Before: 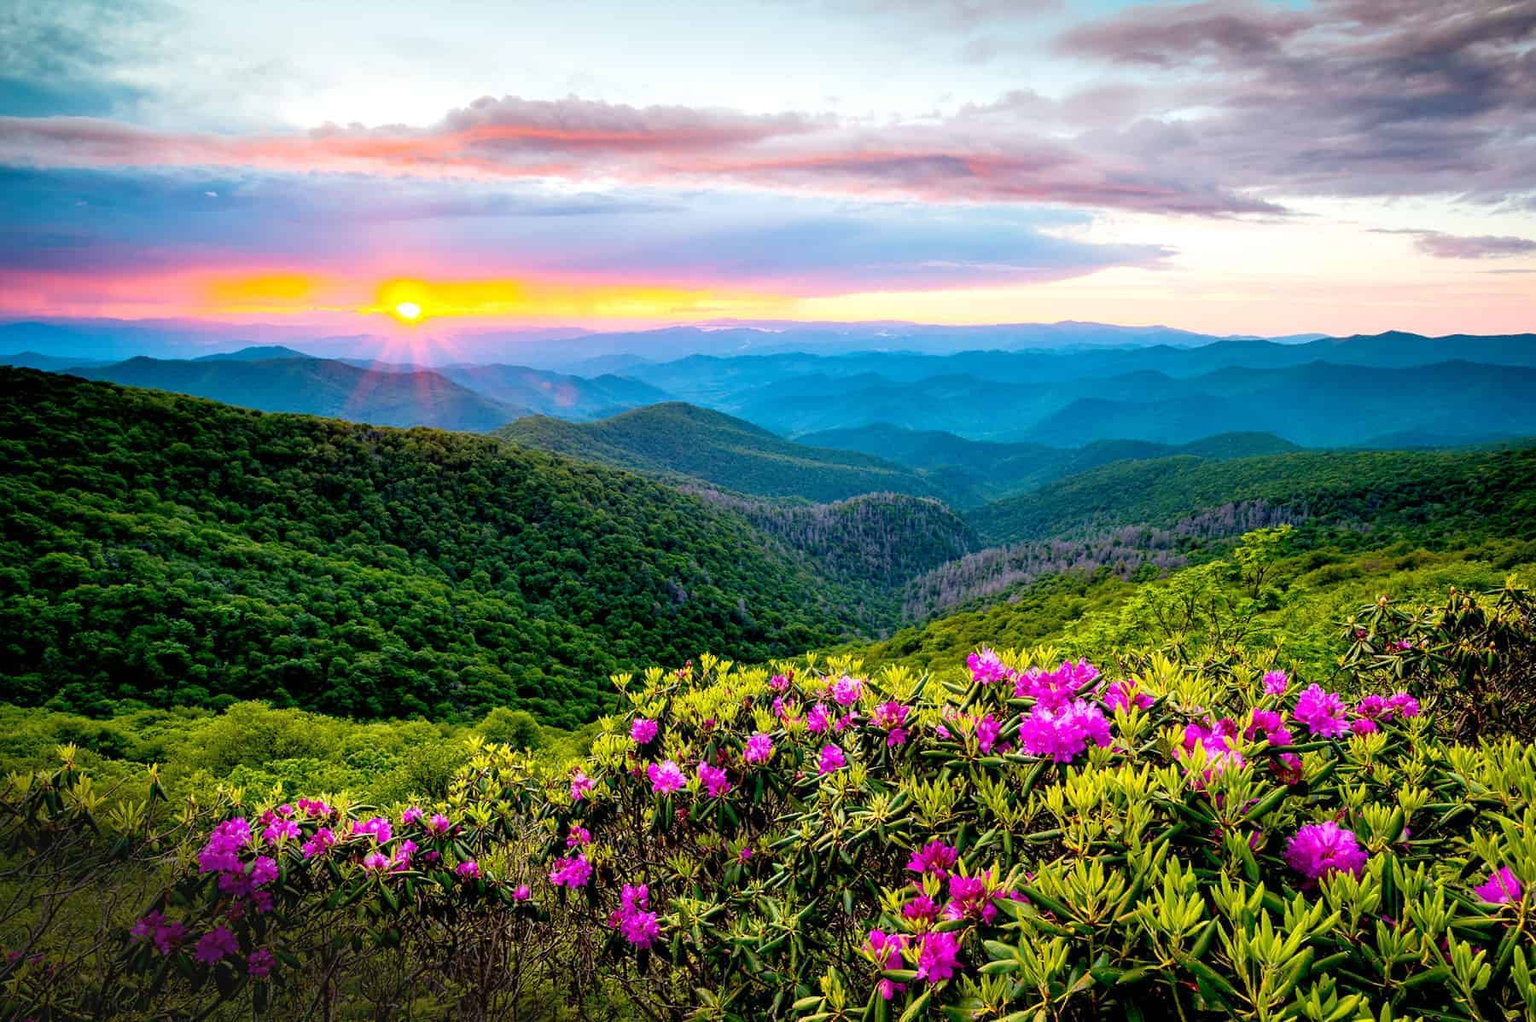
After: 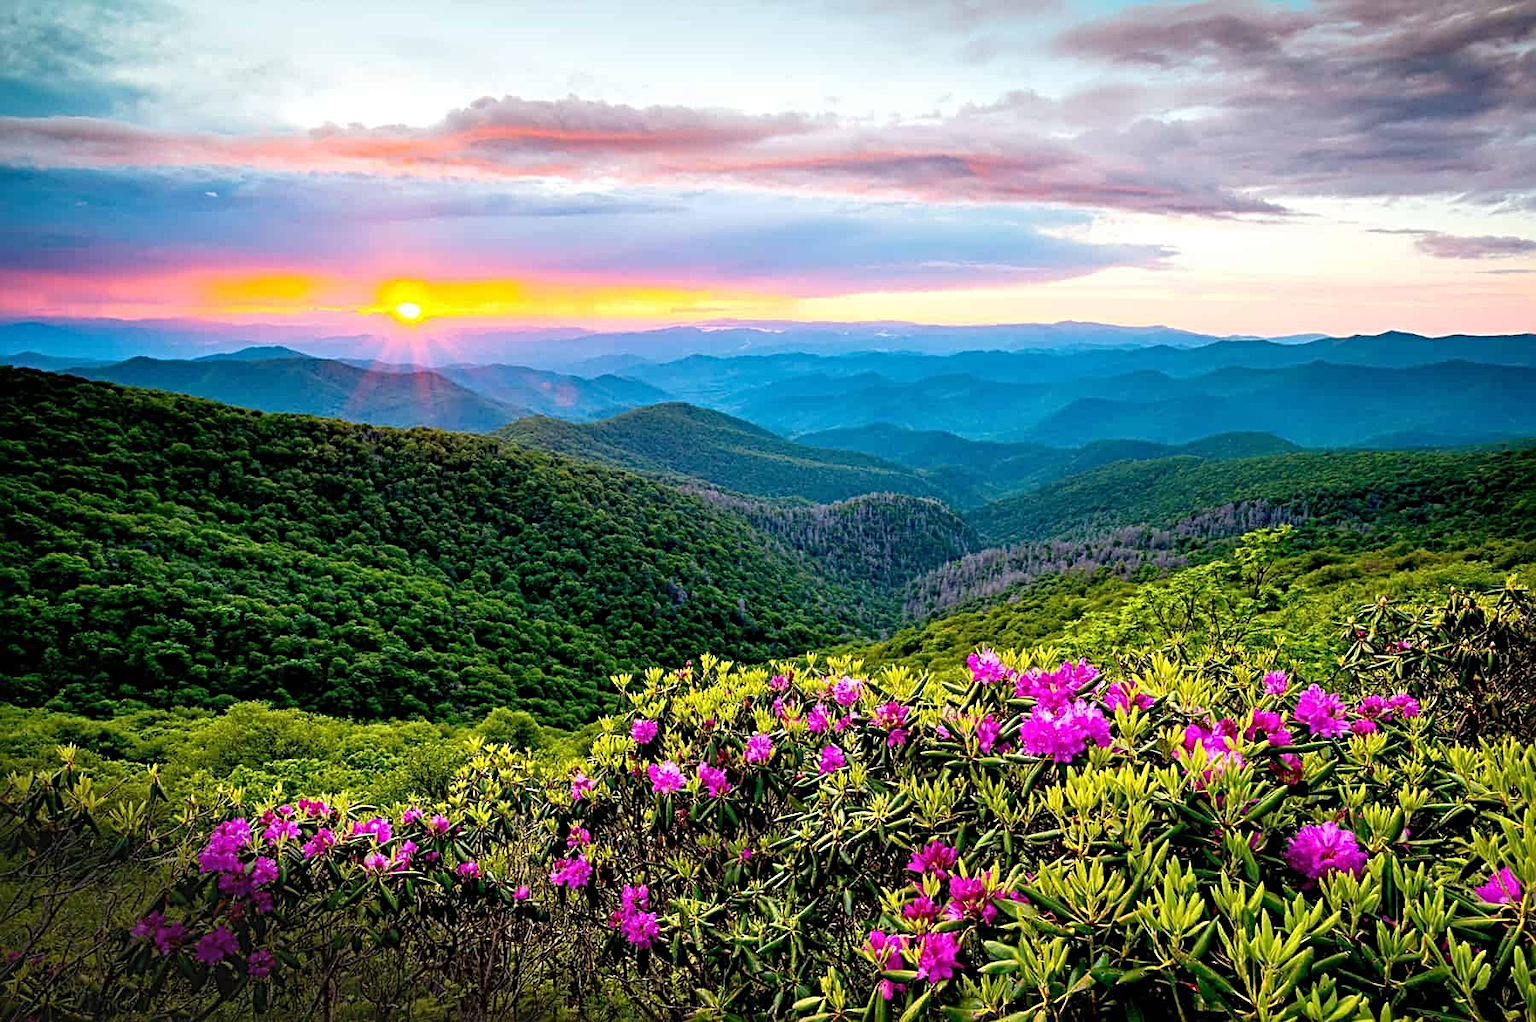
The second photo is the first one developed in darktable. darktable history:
white balance: emerald 1
sharpen: radius 4
